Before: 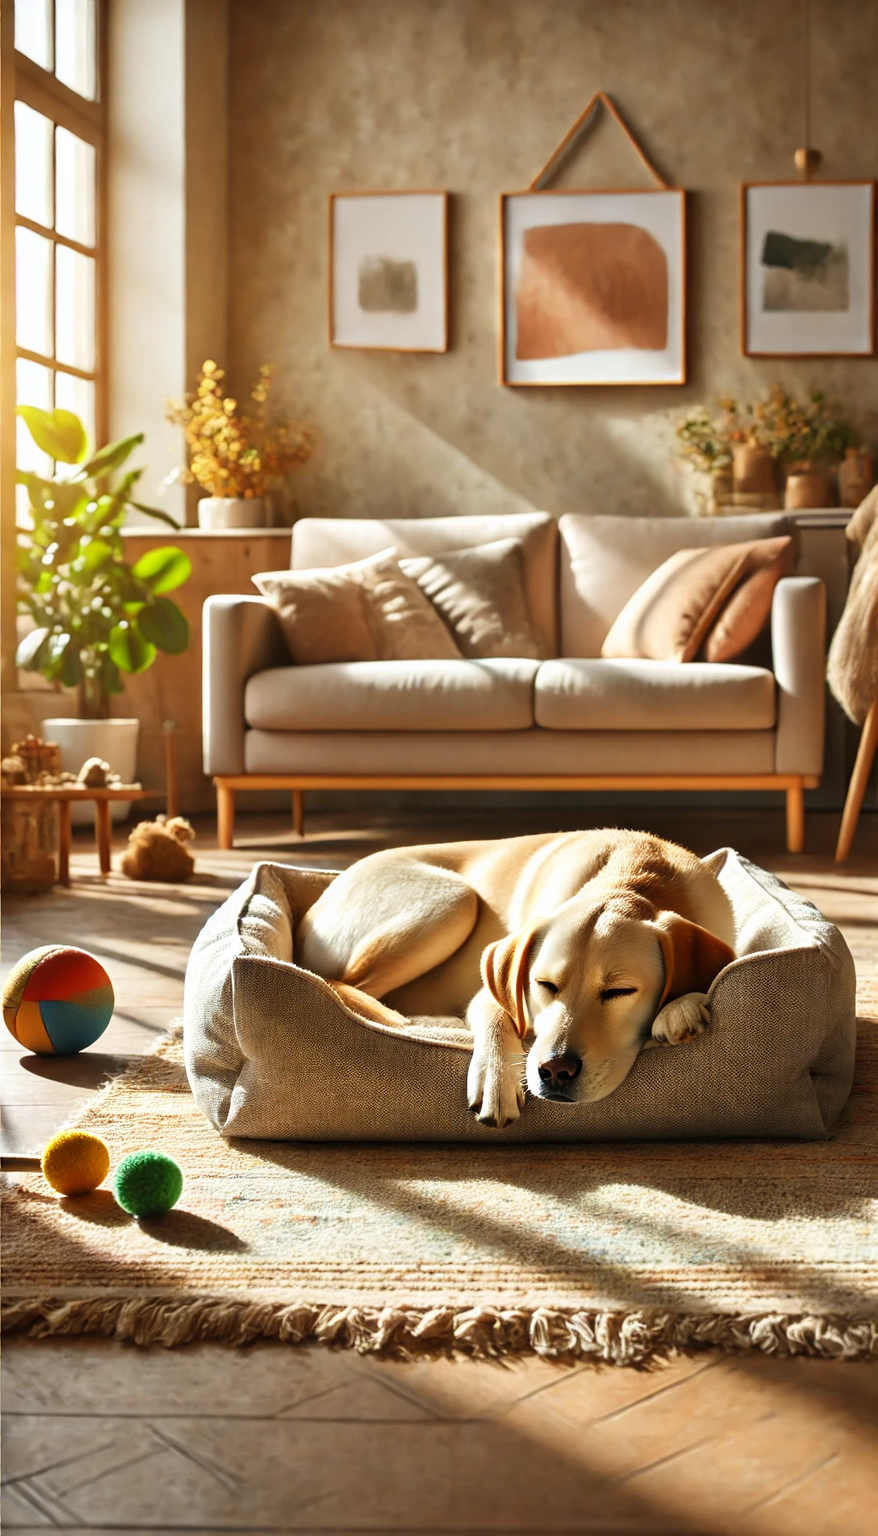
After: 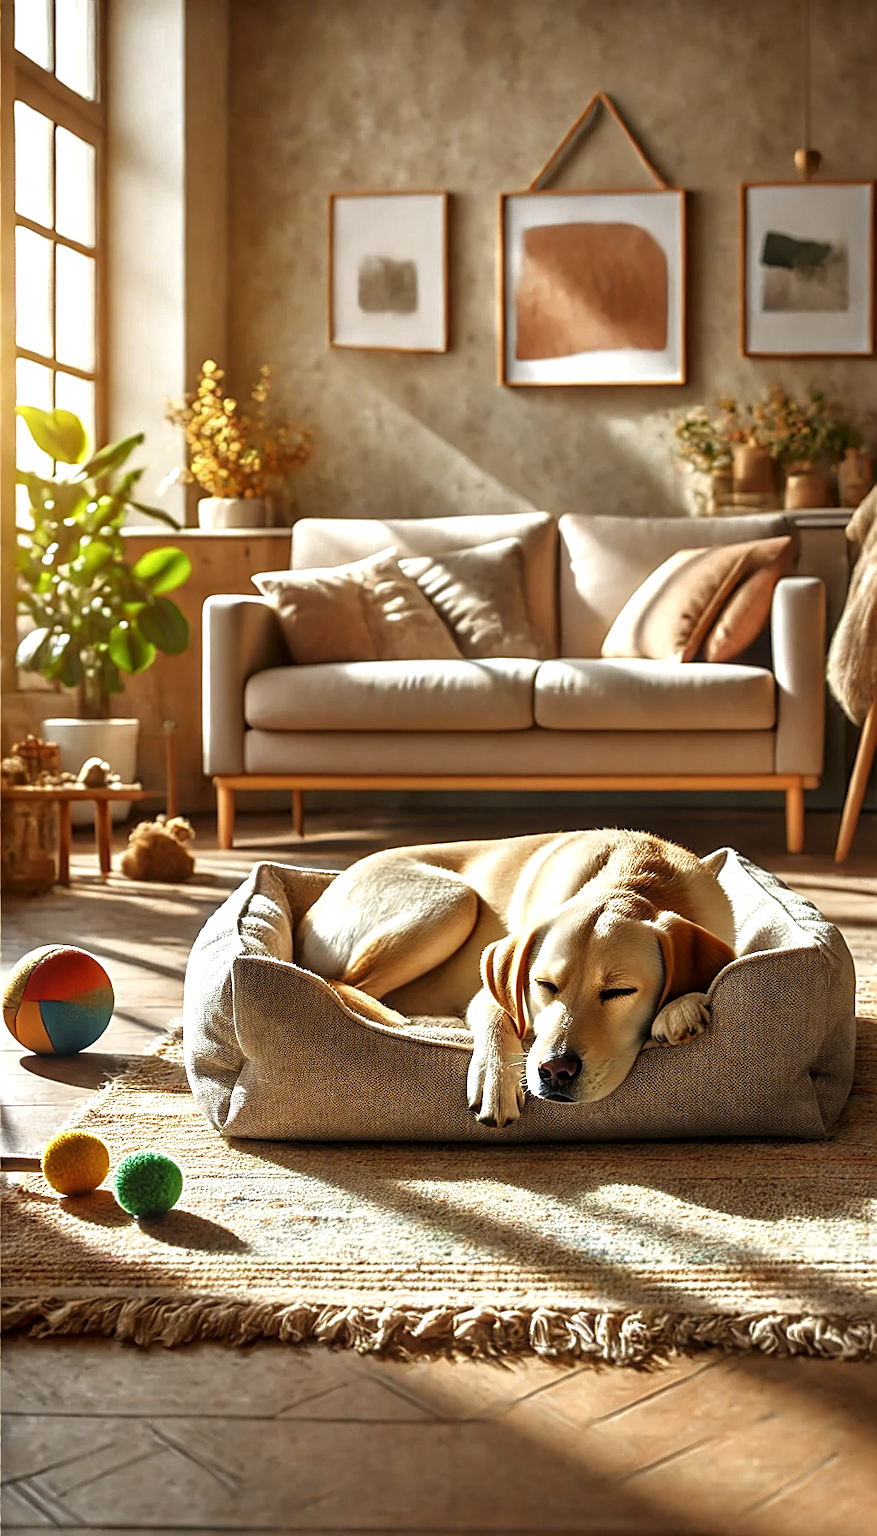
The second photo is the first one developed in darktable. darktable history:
local contrast: detail 130%
tone equalizer: -8 EV -0.001 EV, -7 EV 0.002 EV, -6 EV -0.005 EV, -5 EV -0.007 EV, -4 EV -0.082 EV, -3 EV -0.218 EV, -2 EV -0.242 EV, -1 EV 0.09 EV, +0 EV 0.328 EV, edges refinement/feathering 500, mask exposure compensation -1.26 EV, preserve details no
sharpen: on, module defaults
